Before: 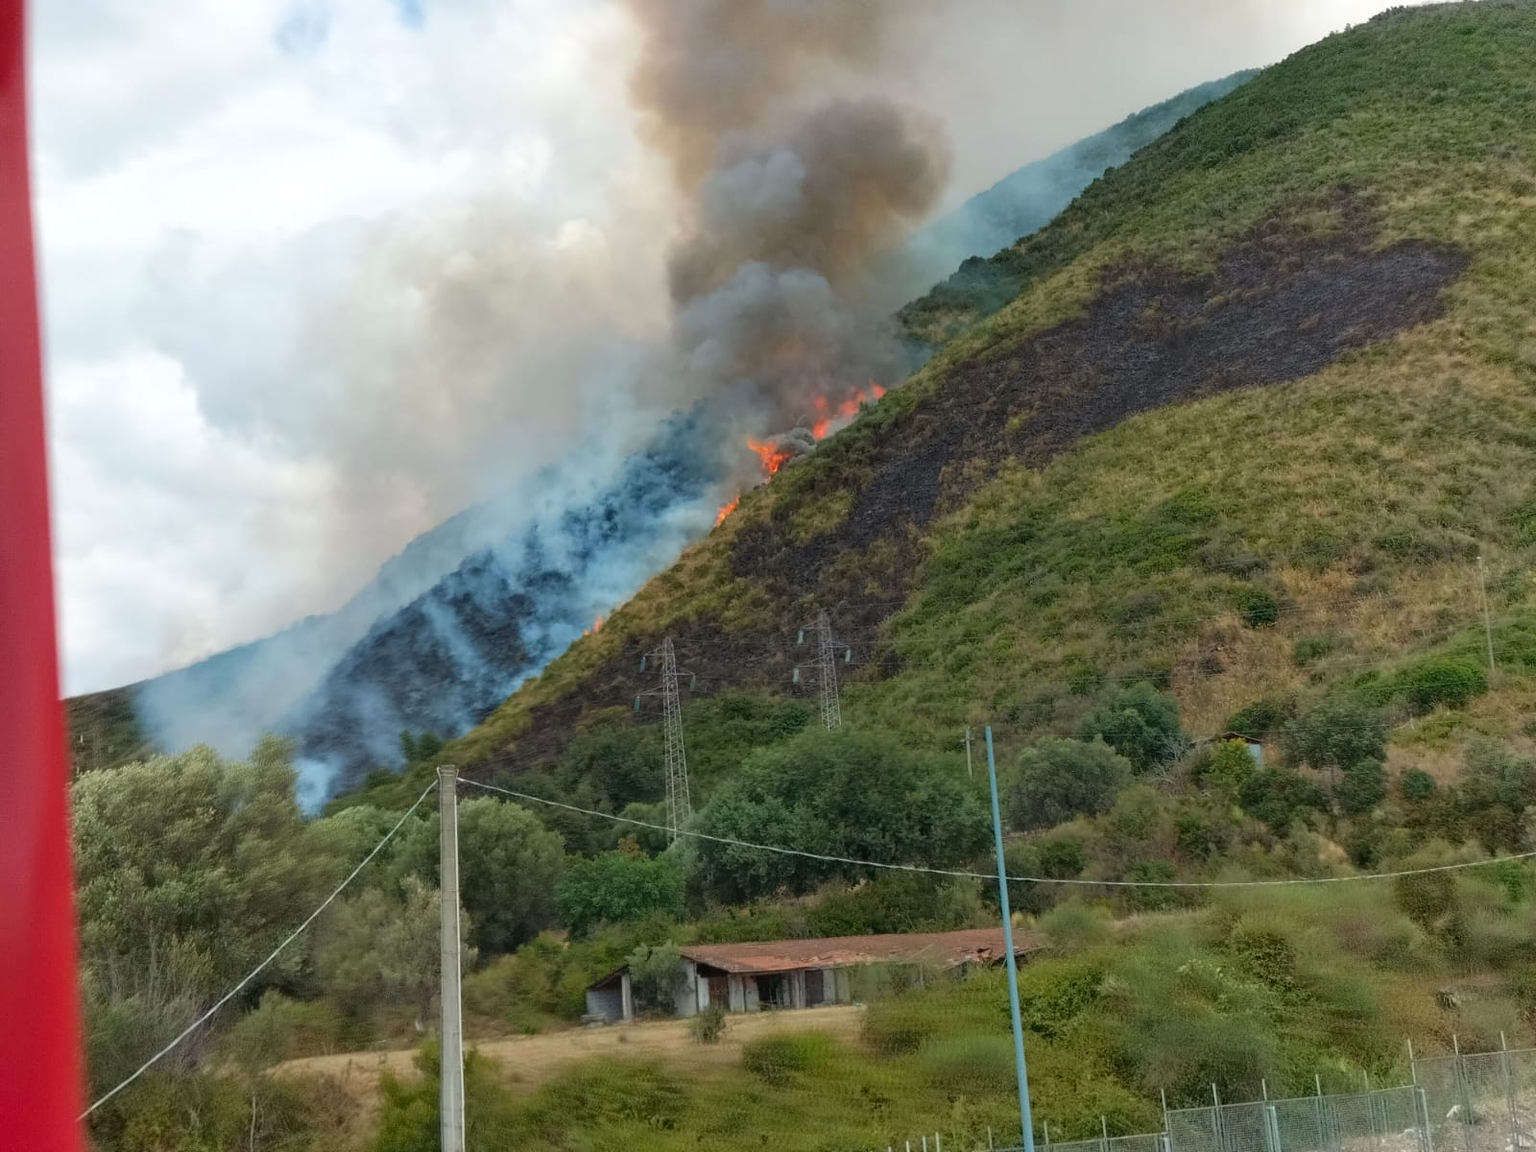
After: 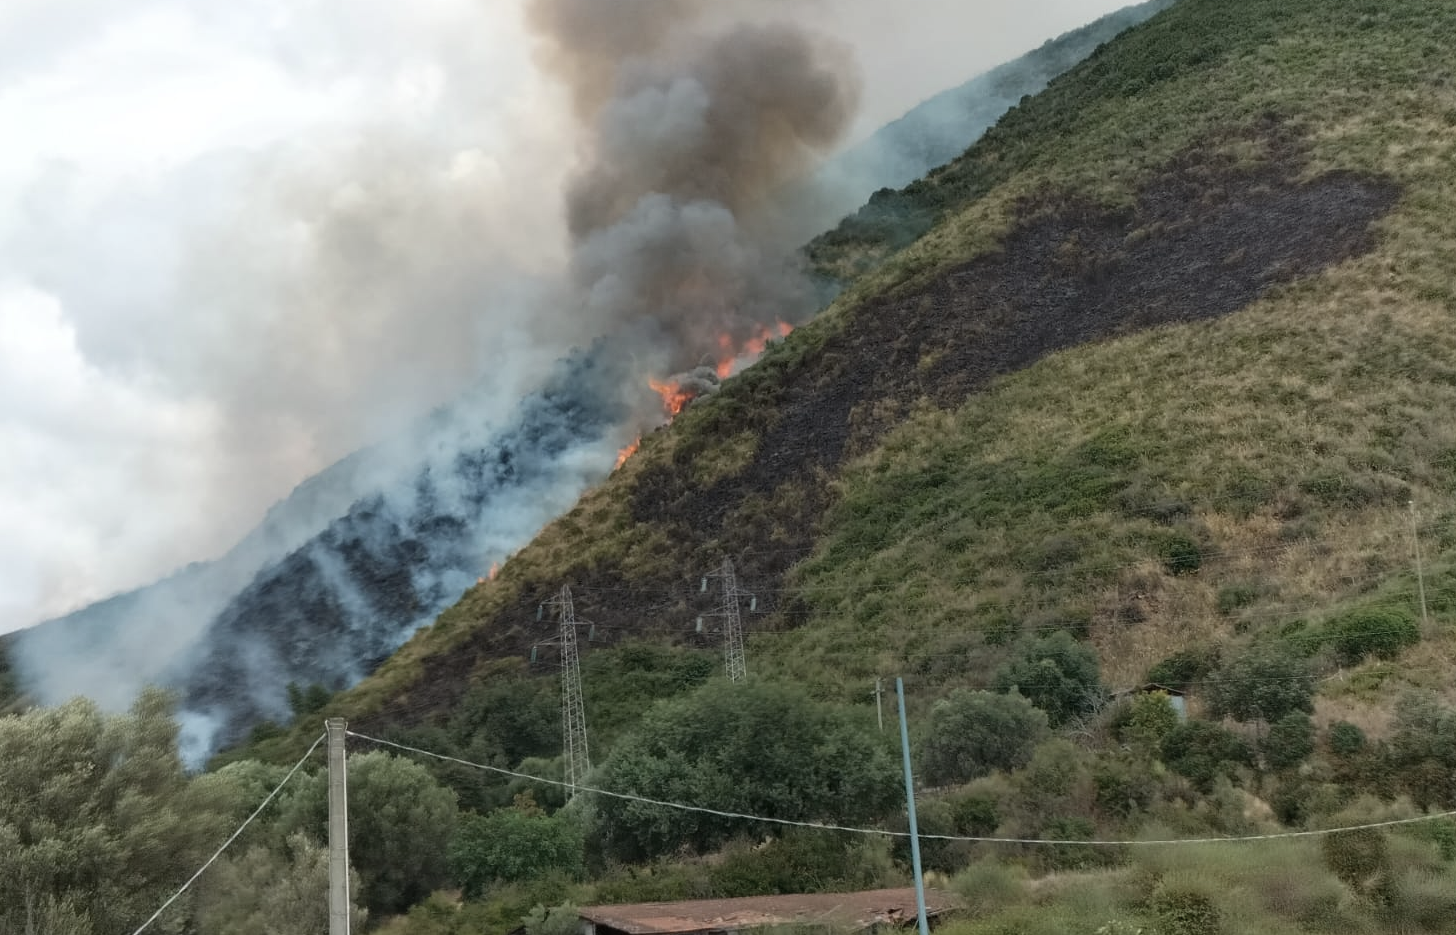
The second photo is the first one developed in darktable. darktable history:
crop: left 8.155%, top 6.611%, bottom 15.385%
contrast brightness saturation: contrast 0.1, saturation -0.36
